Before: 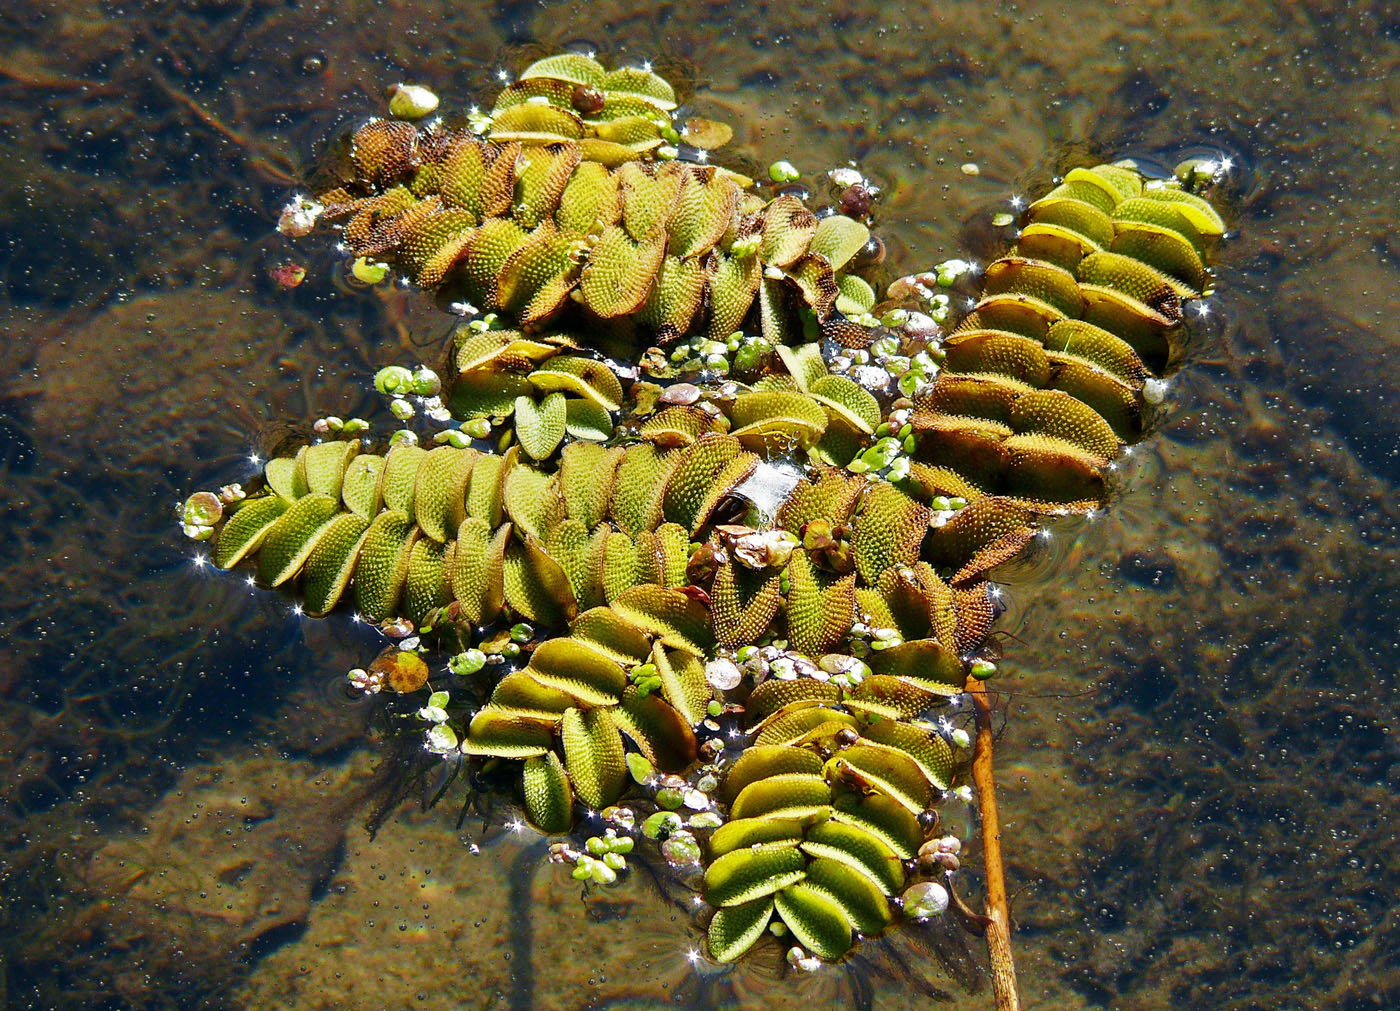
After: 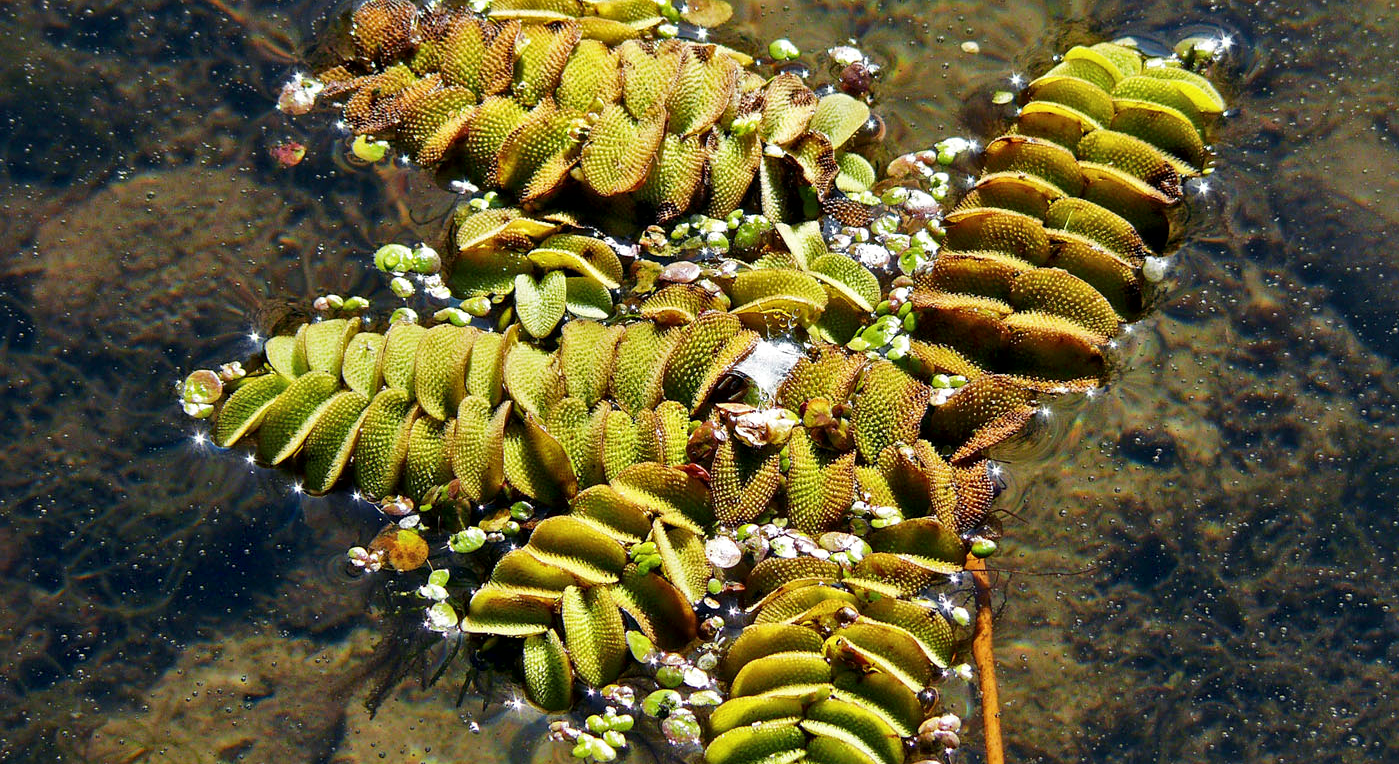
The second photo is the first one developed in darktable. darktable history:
local contrast: mode bilateral grid, contrast 21, coarseness 51, detail 140%, midtone range 0.2
crop and rotate: top 12.182%, bottom 12.2%
